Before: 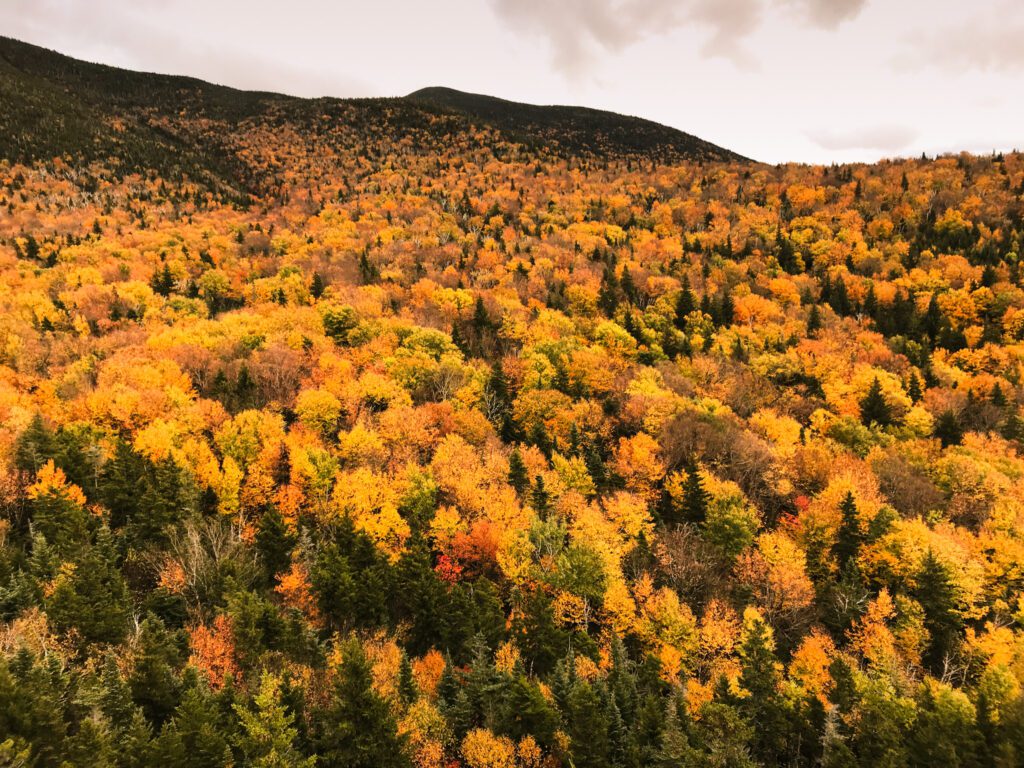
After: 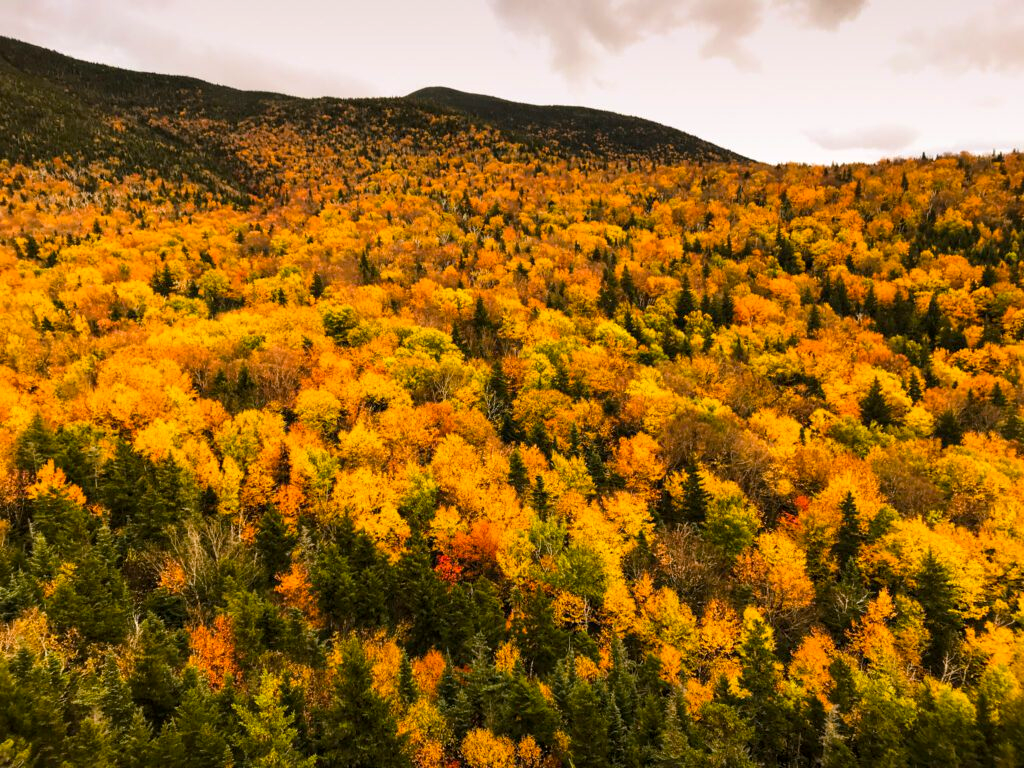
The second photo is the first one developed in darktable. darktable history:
color balance rgb: perceptual saturation grading › global saturation 20%, global vibrance 20%
local contrast: highlights 100%, shadows 100%, detail 120%, midtone range 0.2
